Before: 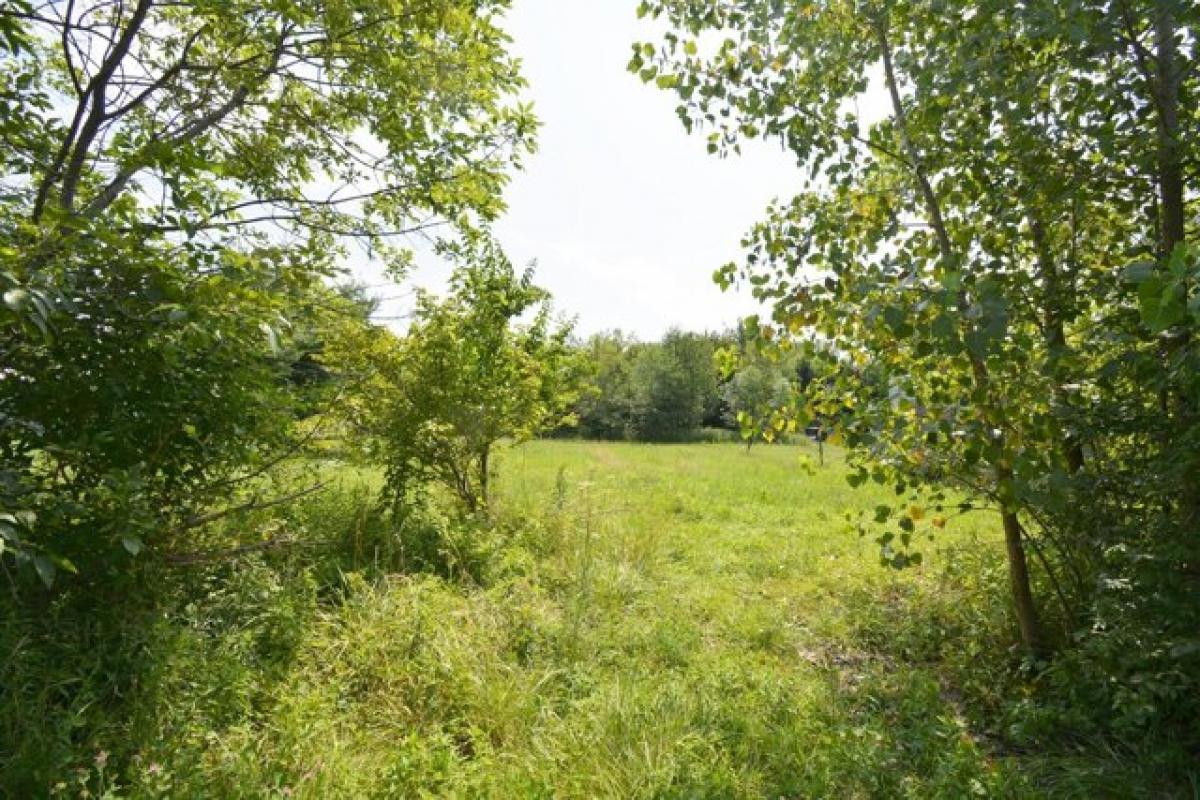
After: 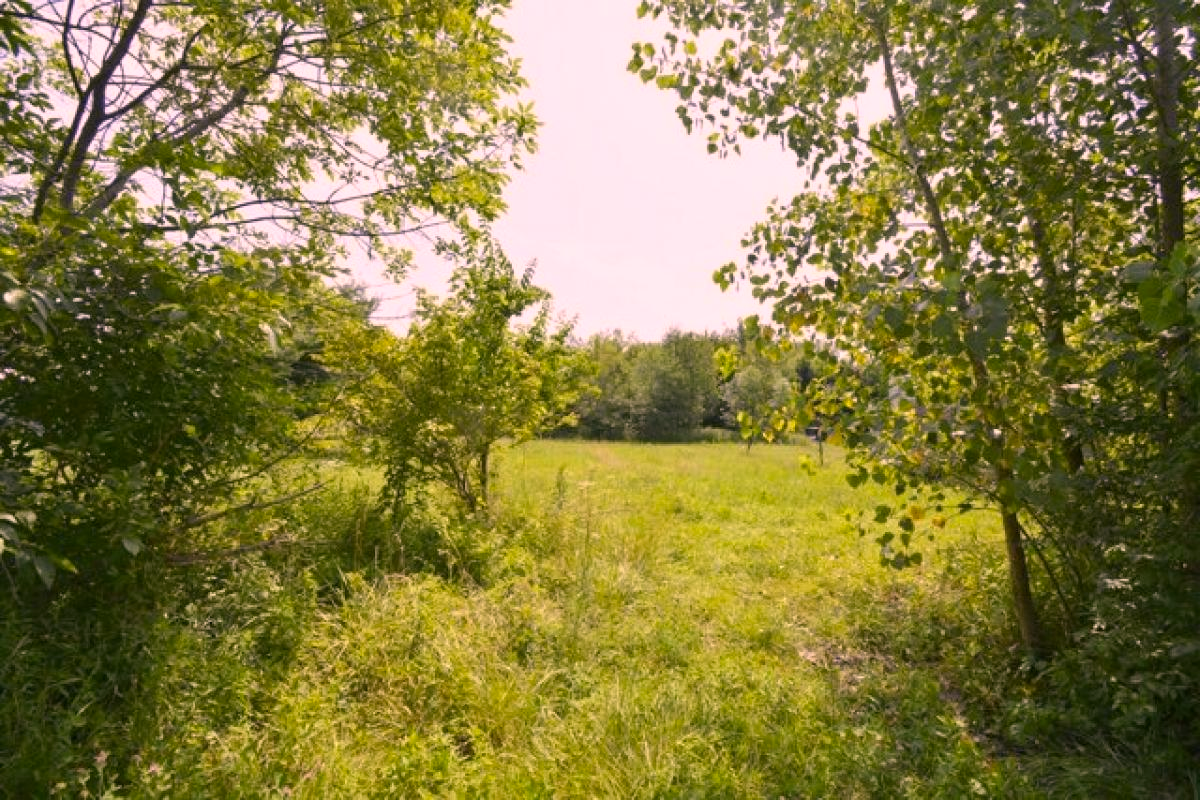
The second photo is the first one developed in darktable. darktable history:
tone equalizer: -7 EV 0.18 EV, -6 EV 0.12 EV, -5 EV 0.08 EV, -4 EV 0.04 EV, -2 EV -0.02 EV, -1 EV -0.04 EV, +0 EV -0.06 EV, luminance estimator HSV value / RGB max
white balance: red 0.931, blue 1.11
color correction: highlights a* 21.16, highlights b* 19.61
